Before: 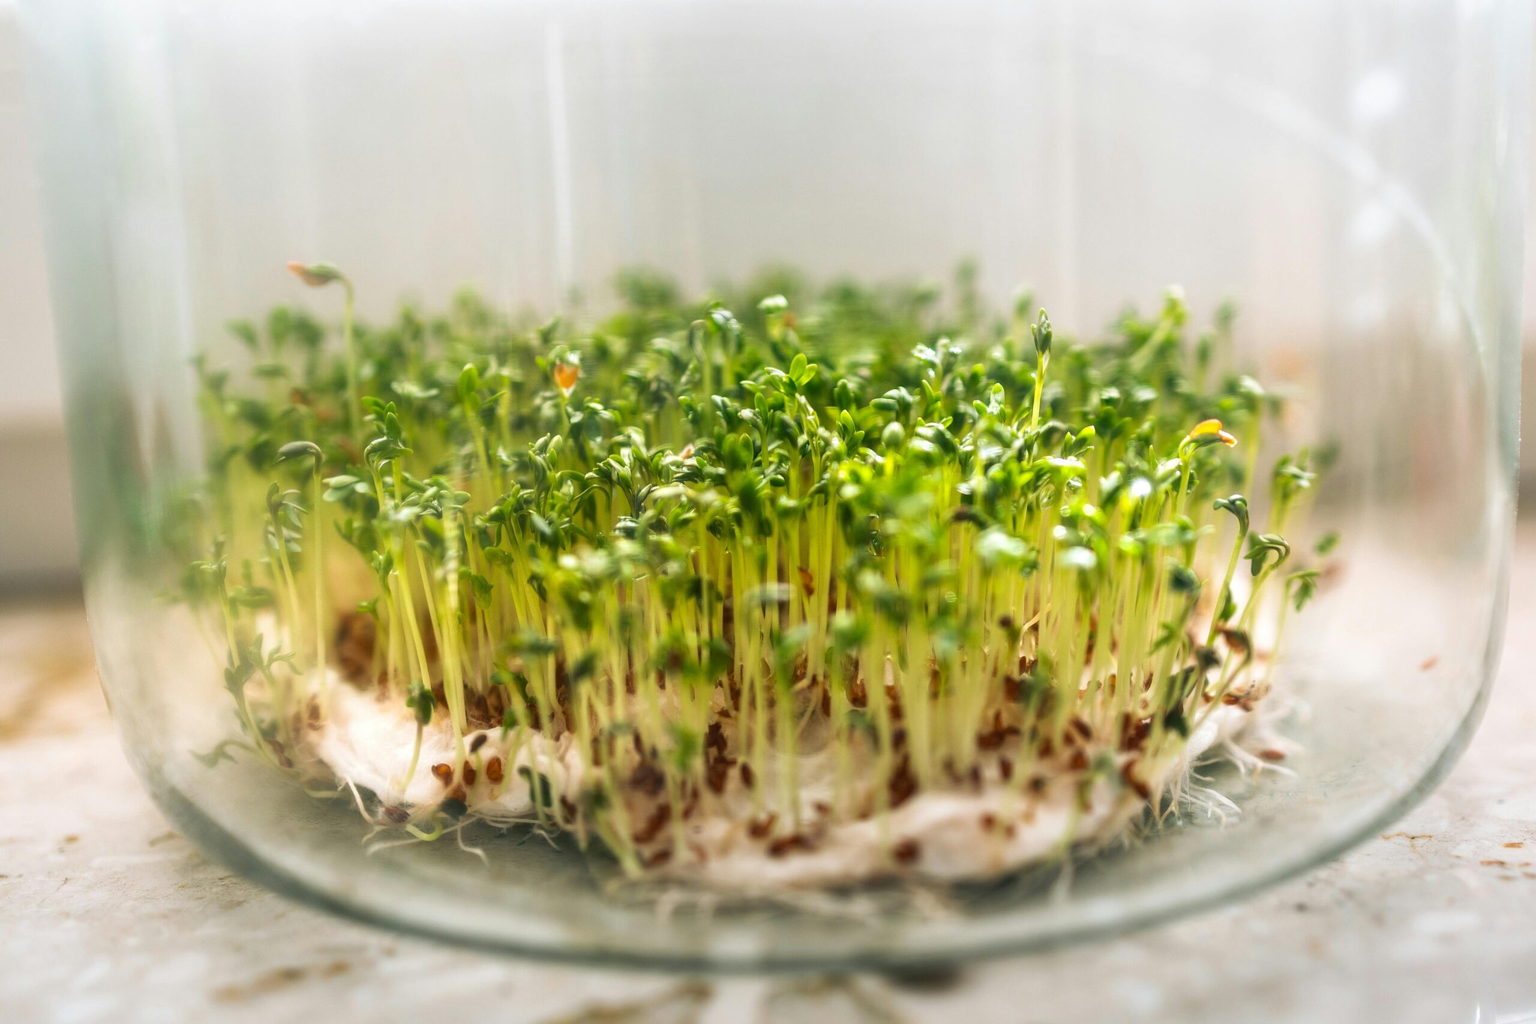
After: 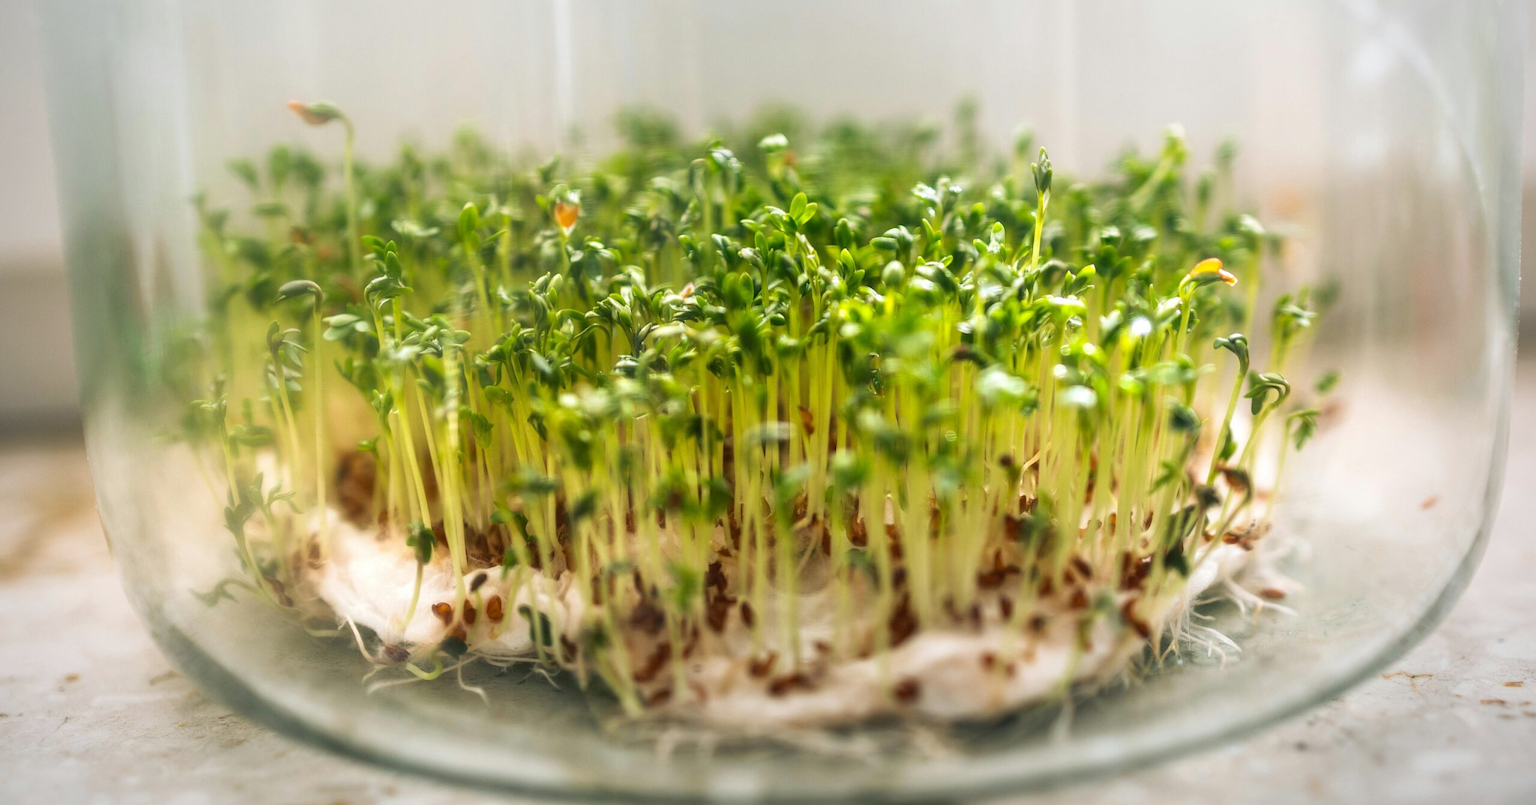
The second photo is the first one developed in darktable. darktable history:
vignetting: fall-off radius 60.92%
crop and rotate: top 15.774%, bottom 5.506%
